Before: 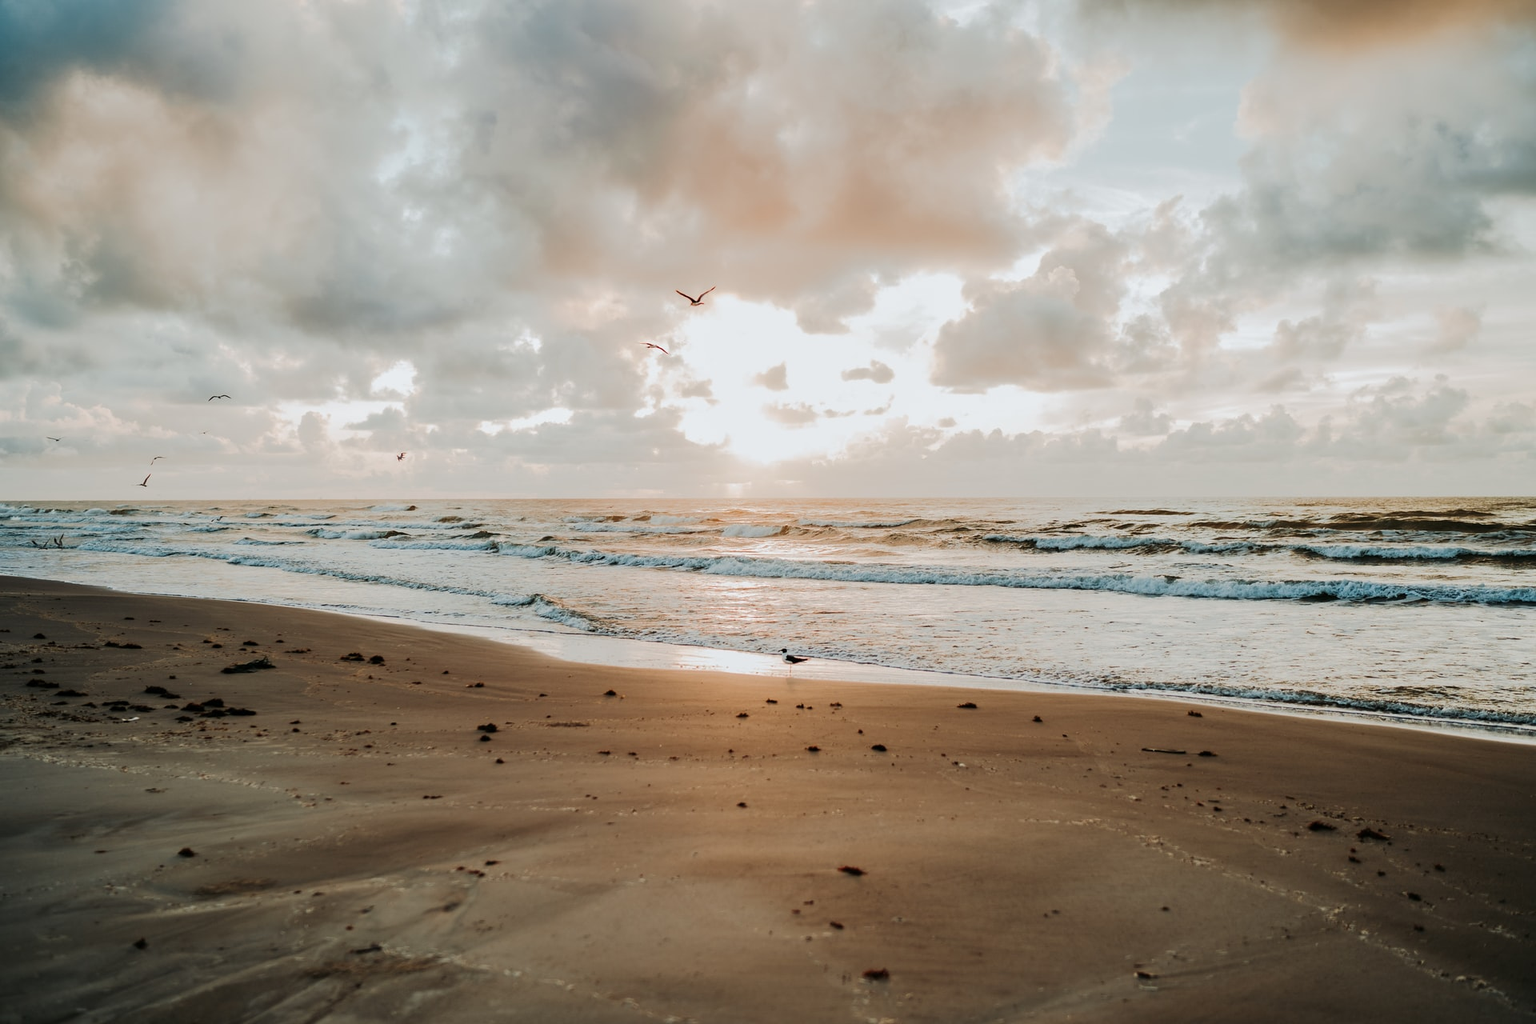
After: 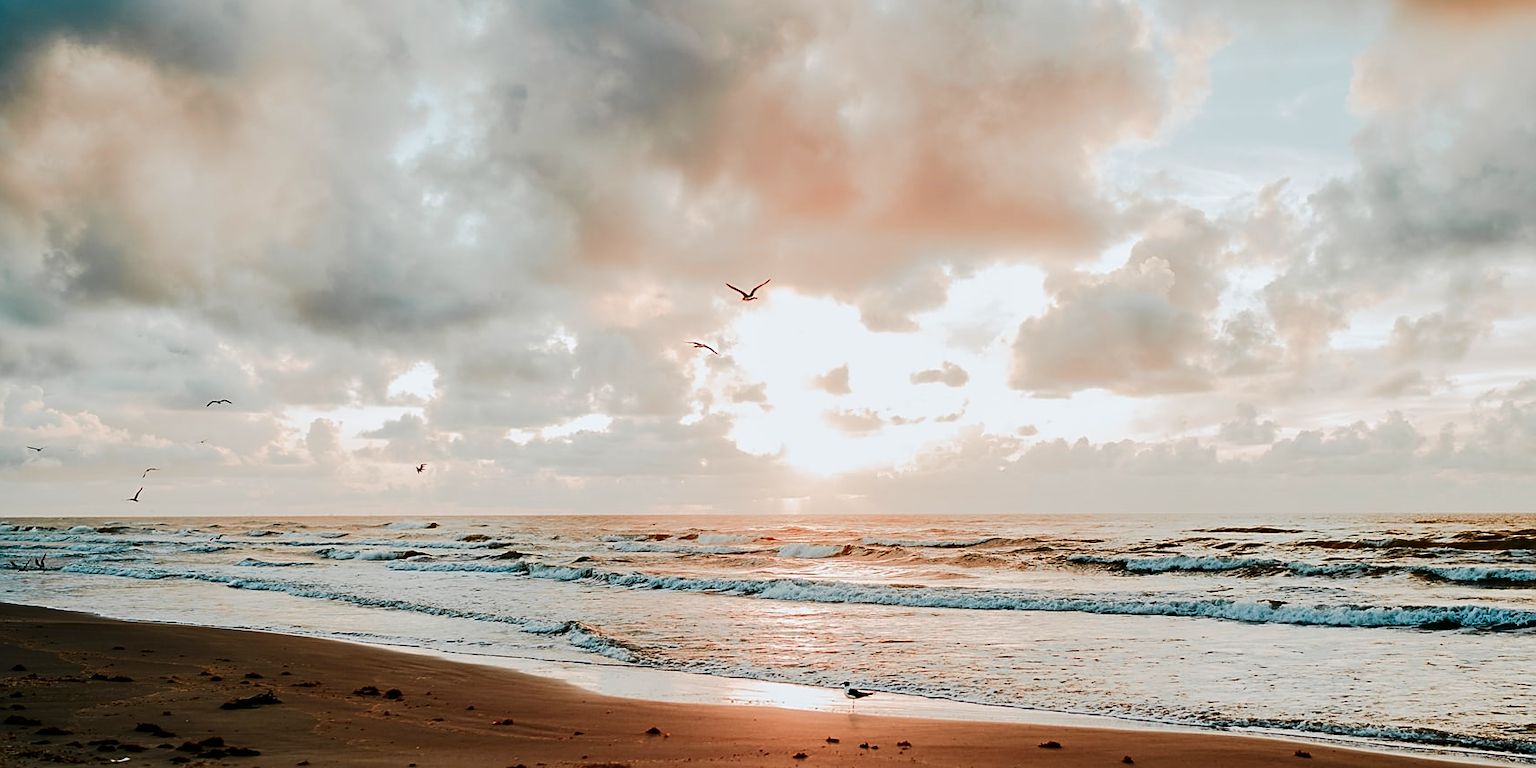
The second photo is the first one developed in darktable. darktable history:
crop: left 1.509%, top 3.452%, right 7.696%, bottom 28.452%
sharpen: on, module defaults
color zones: curves: ch1 [(0.263, 0.53) (0.376, 0.287) (0.487, 0.512) (0.748, 0.547) (1, 0.513)]; ch2 [(0.262, 0.45) (0.751, 0.477)], mix 31.98%
contrast brightness saturation: contrast 0.19, brightness -0.11, saturation 0.21
